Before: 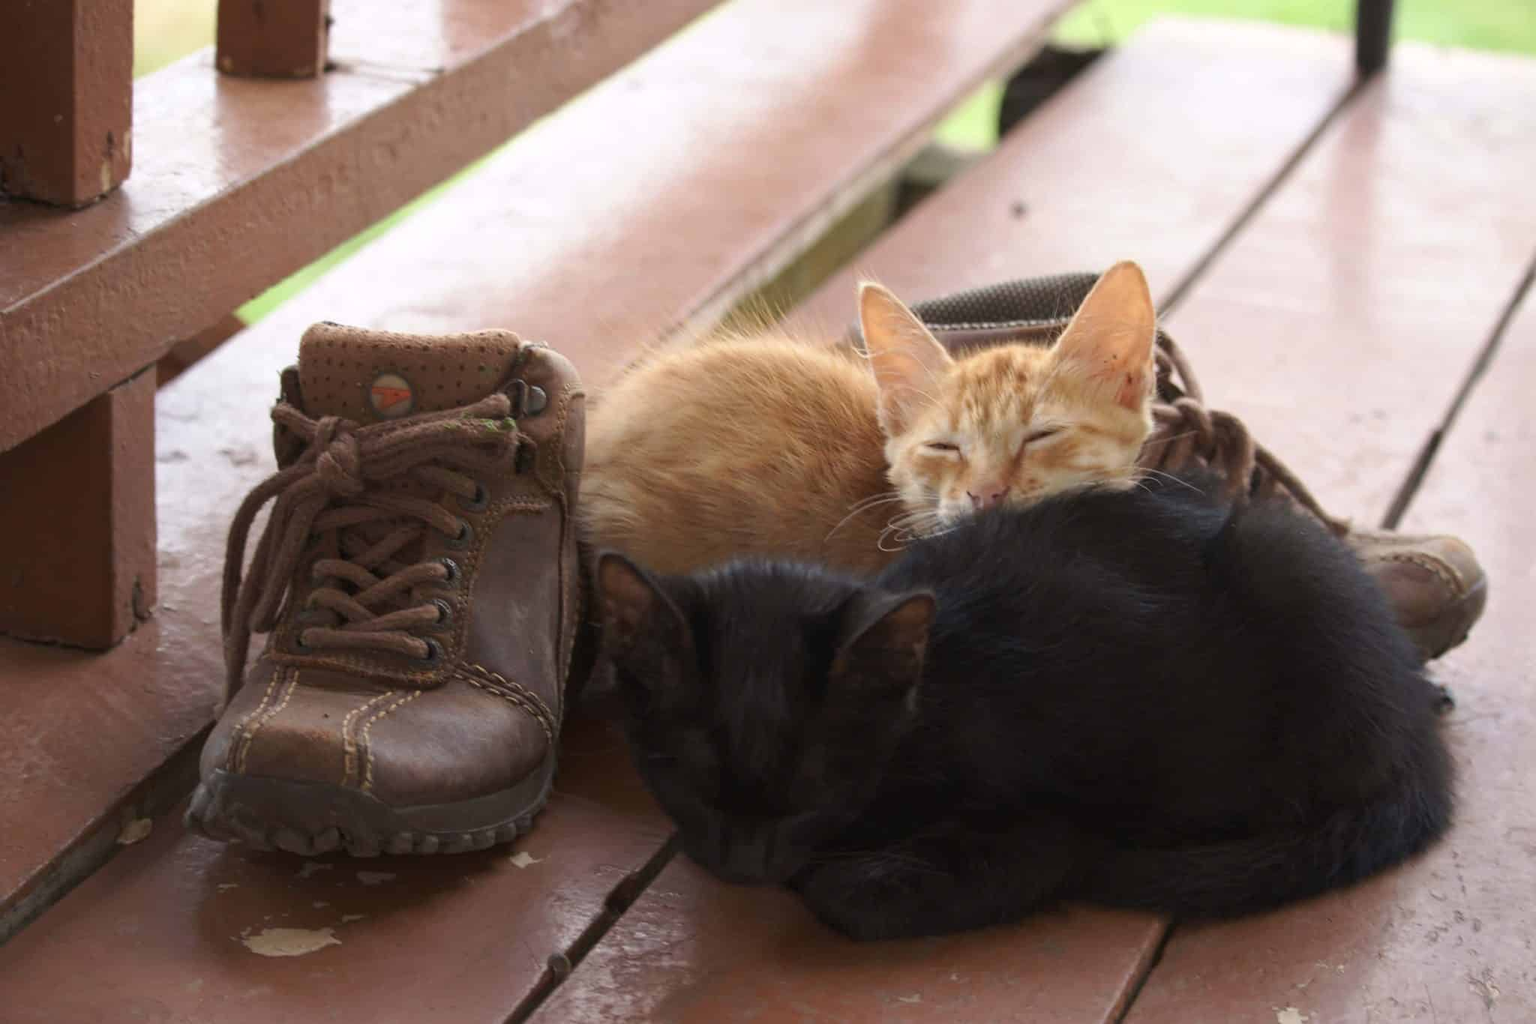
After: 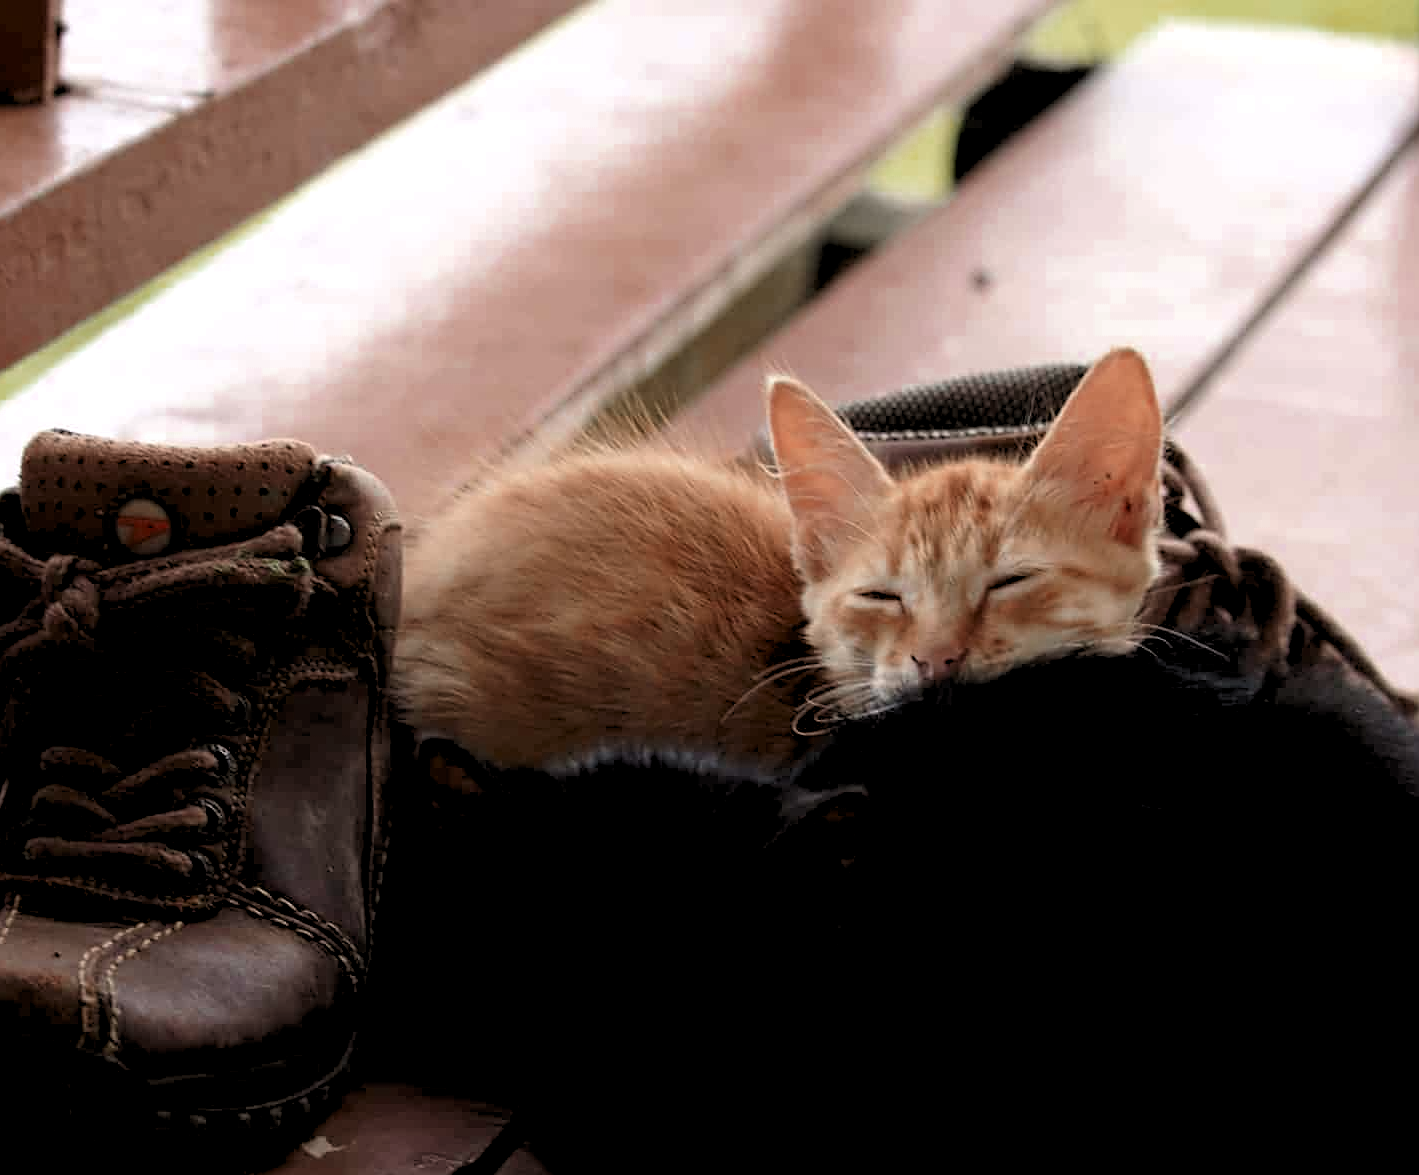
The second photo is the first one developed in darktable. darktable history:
crop: left 18.479%, right 12.2%, bottom 13.971%
base curve: curves: ch0 [(0, 0) (0.74, 0.67) (1, 1)]
sharpen: on, module defaults
exposure: black level correction 0.002, compensate highlight preservation false
rgb levels: levels [[0.034, 0.472, 0.904], [0, 0.5, 1], [0, 0.5, 1]]
contrast brightness saturation: contrast 0.14
color zones: curves: ch0 [(0, 0.299) (0.25, 0.383) (0.456, 0.352) (0.736, 0.571)]; ch1 [(0, 0.63) (0.151, 0.568) (0.254, 0.416) (0.47, 0.558) (0.732, 0.37) (0.909, 0.492)]; ch2 [(0.004, 0.604) (0.158, 0.443) (0.257, 0.403) (0.761, 0.468)]
